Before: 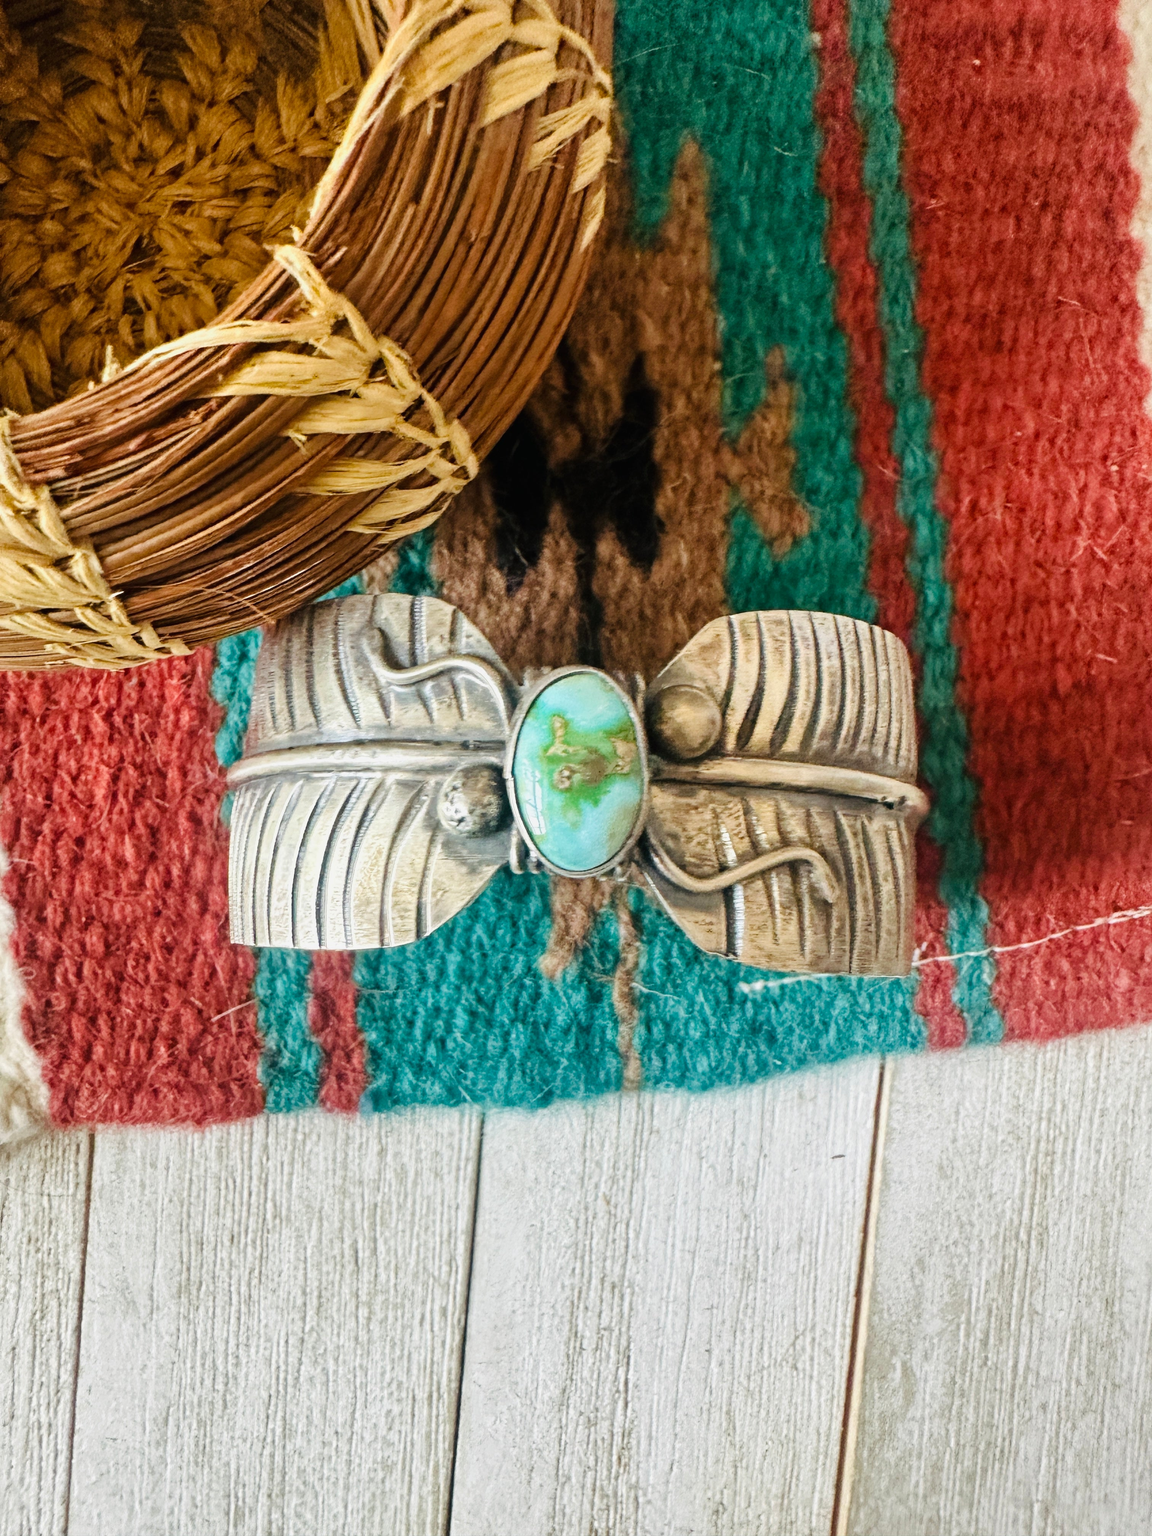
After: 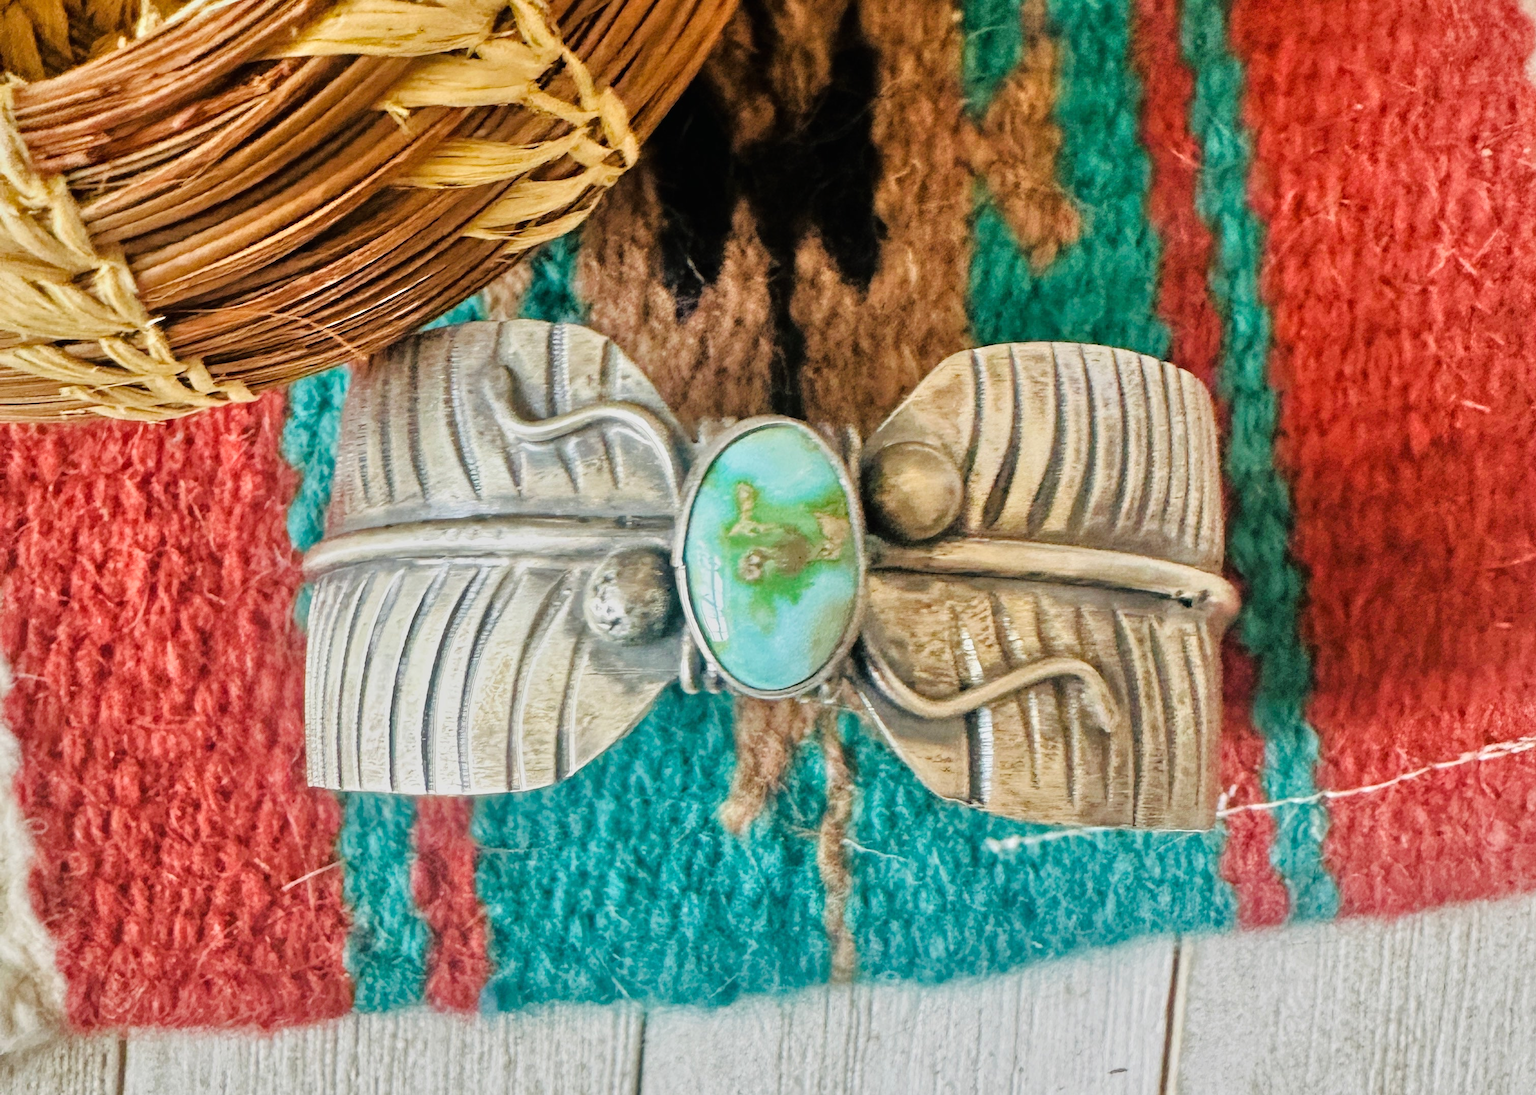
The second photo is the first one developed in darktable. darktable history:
tone equalizer: -7 EV 0.15 EV, -6 EV 0.6 EV, -5 EV 1.15 EV, -4 EV 1.33 EV, -3 EV 1.15 EV, -2 EV 0.6 EV, -1 EV 0.15 EV, mask exposure compensation -0.5 EV
crop and rotate: top 23.043%, bottom 23.437%
exposure: exposure -0.36 EV, compensate highlight preservation false
